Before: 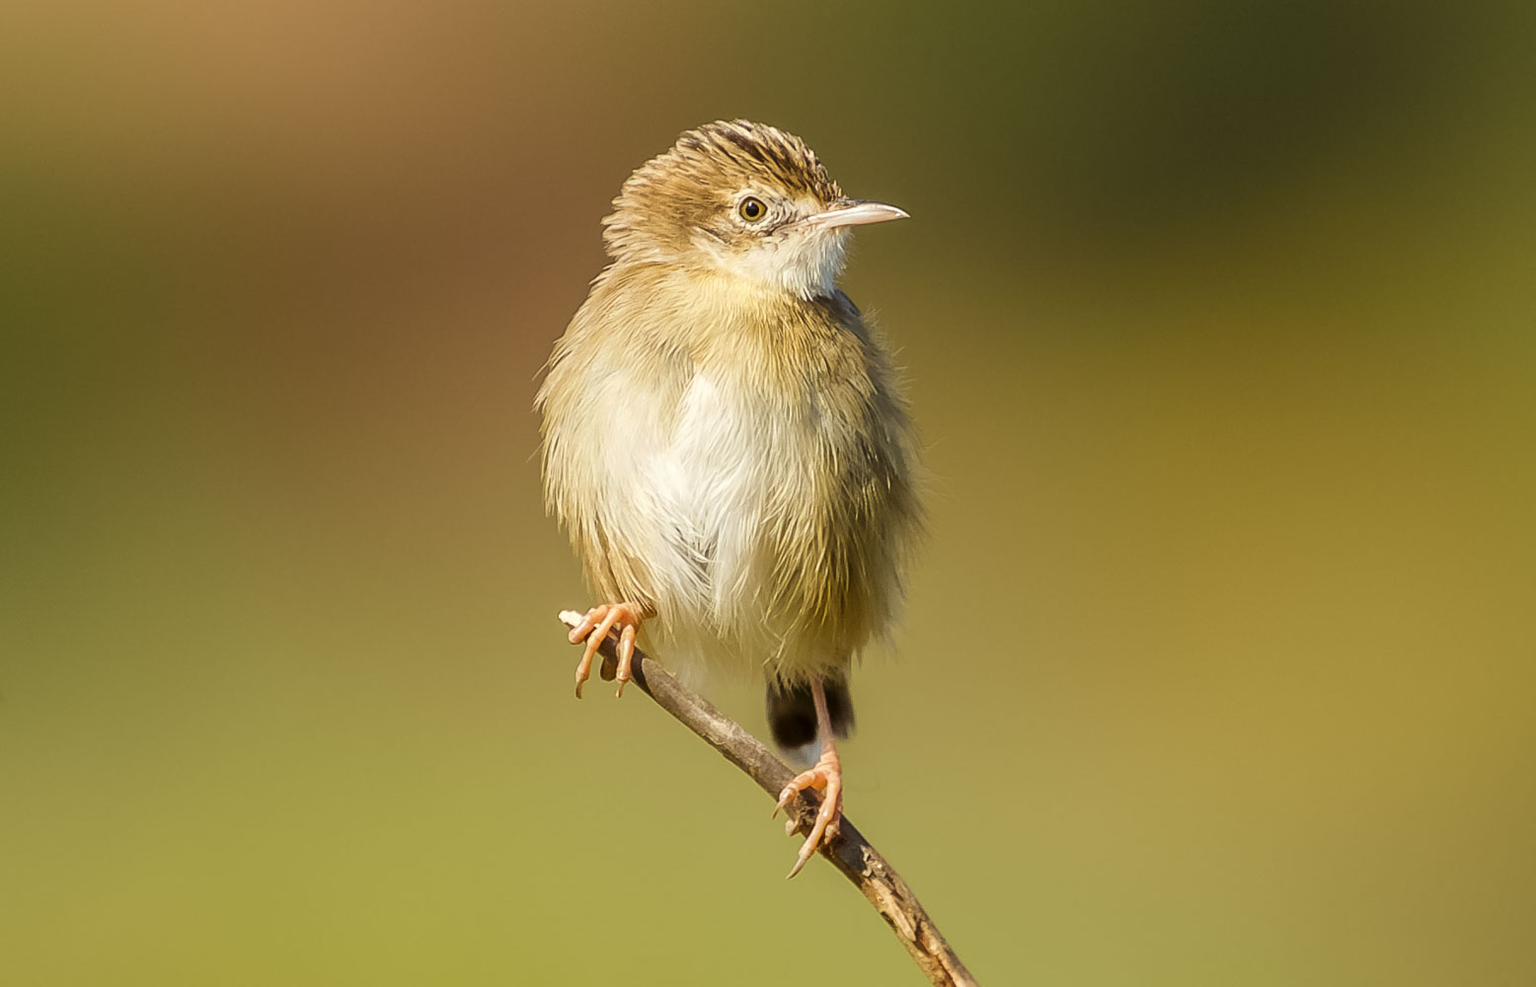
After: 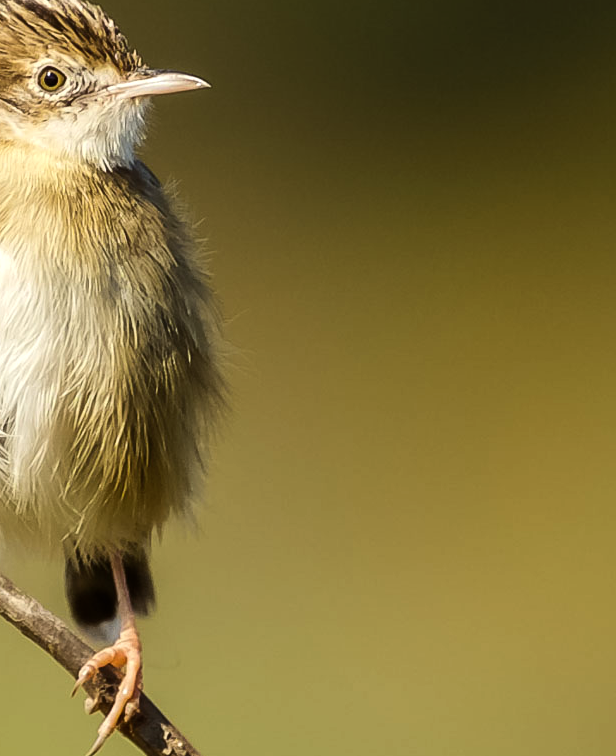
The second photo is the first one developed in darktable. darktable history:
tone equalizer: -8 EV -0.75 EV, -7 EV -0.7 EV, -6 EV -0.6 EV, -5 EV -0.4 EV, -3 EV 0.4 EV, -2 EV 0.6 EV, -1 EV 0.7 EV, +0 EV 0.75 EV, edges refinement/feathering 500, mask exposure compensation -1.57 EV, preserve details no
crop: left 45.721%, top 13.393%, right 14.118%, bottom 10.01%
exposure: exposure -0.492 EV, compensate highlight preservation false
